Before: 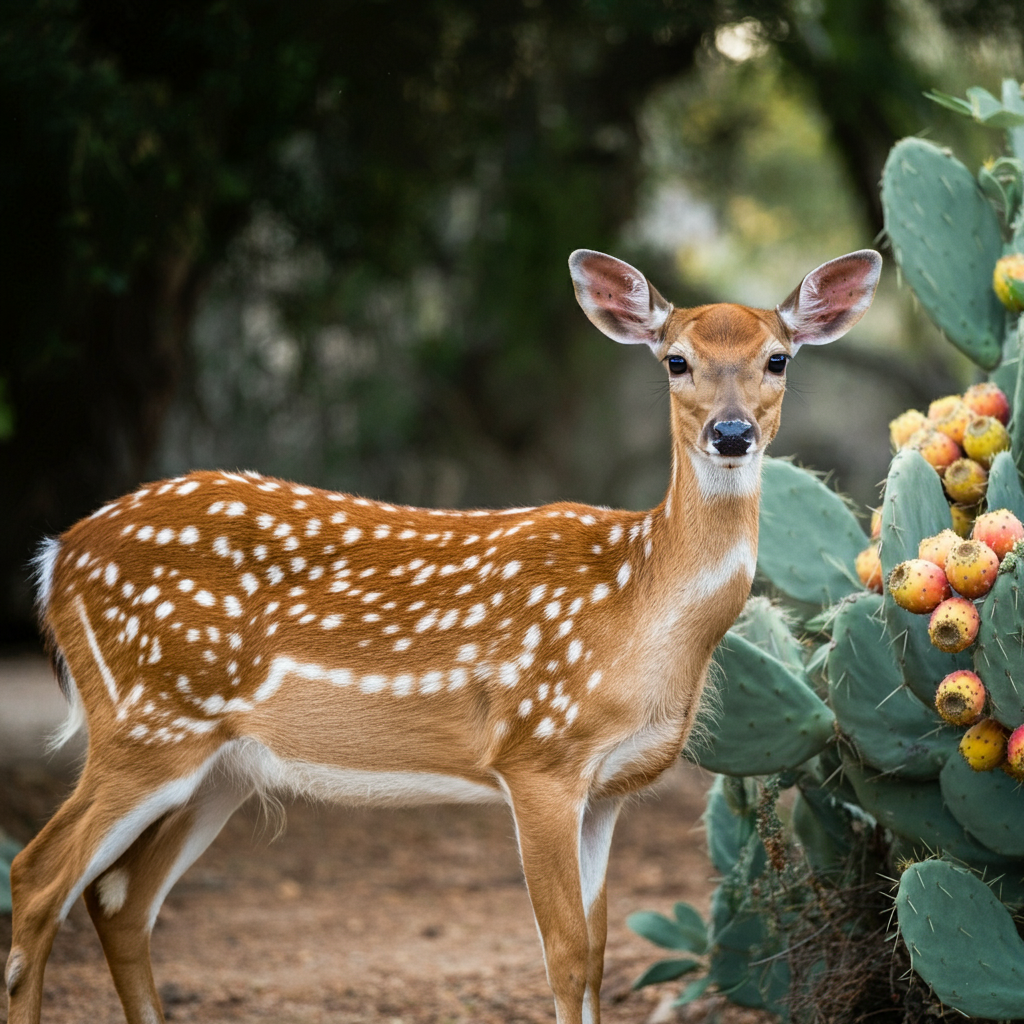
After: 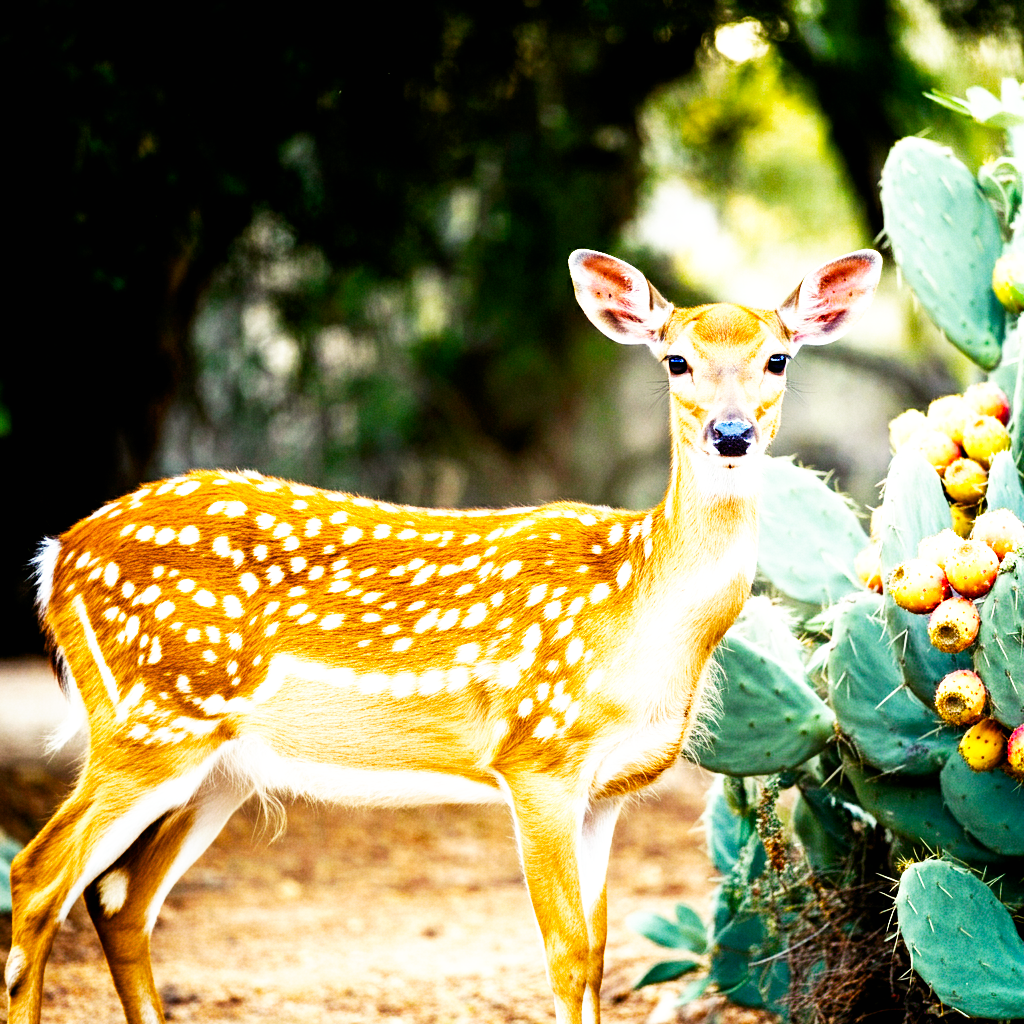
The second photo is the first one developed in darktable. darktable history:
exposure: black level correction 0, exposure 0.5 EV, compensate exposure bias true, compensate highlight preservation false
base curve: curves: ch0 [(0, 0) (0.007, 0.004) (0.027, 0.03) (0.046, 0.07) (0.207, 0.54) (0.442, 0.872) (0.673, 0.972) (1, 1)], preserve colors none
color balance rgb: shadows lift › luminance -21.66%, shadows lift › chroma 6.57%, shadows lift › hue 270°, power › chroma 0.68%, power › hue 60°, highlights gain › luminance 6.08%, highlights gain › chroma 1.33%, highlights gain › hue 90°, global offset › luminance -0.87%, perceptual saturation grading › global saturation 26.86%, perceptual saturation grading › highlights -28.39%, perceptual saturation grading › mid-tones 15.22%, perceptual saturation grading › shadows 33.98%, perceptual brilliance grading › highlights 10%, perceptual brilliance grading › mid-tones 5%
